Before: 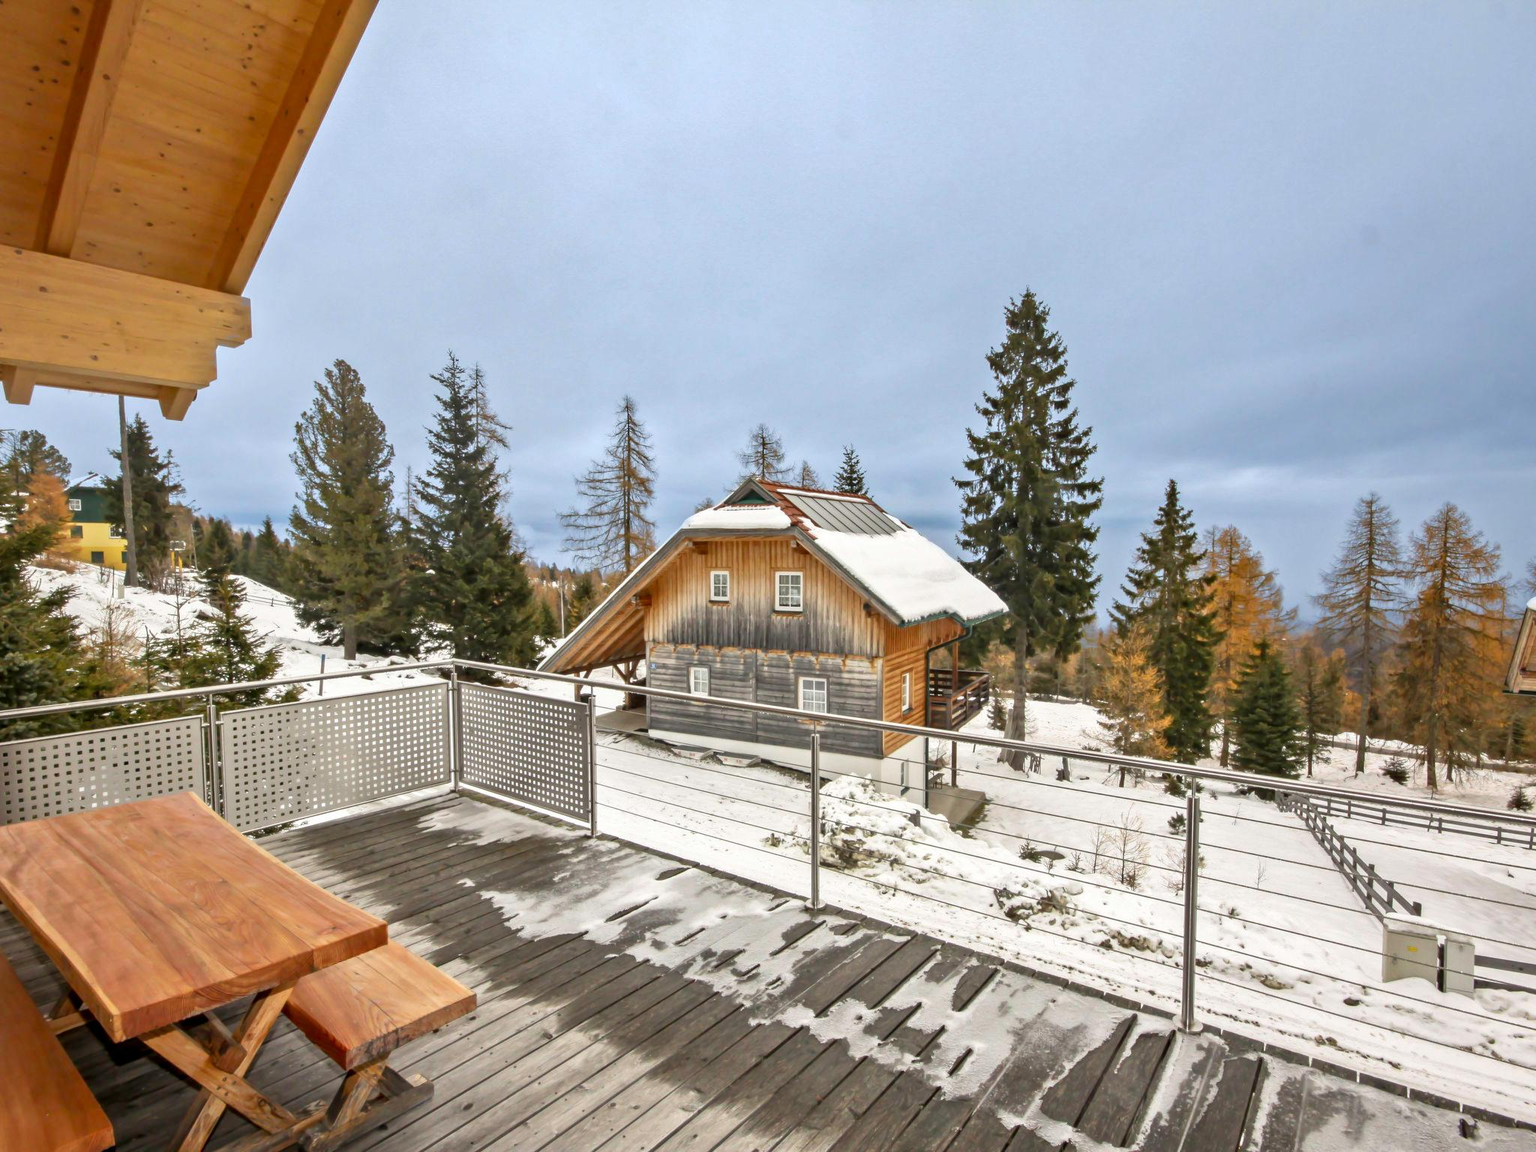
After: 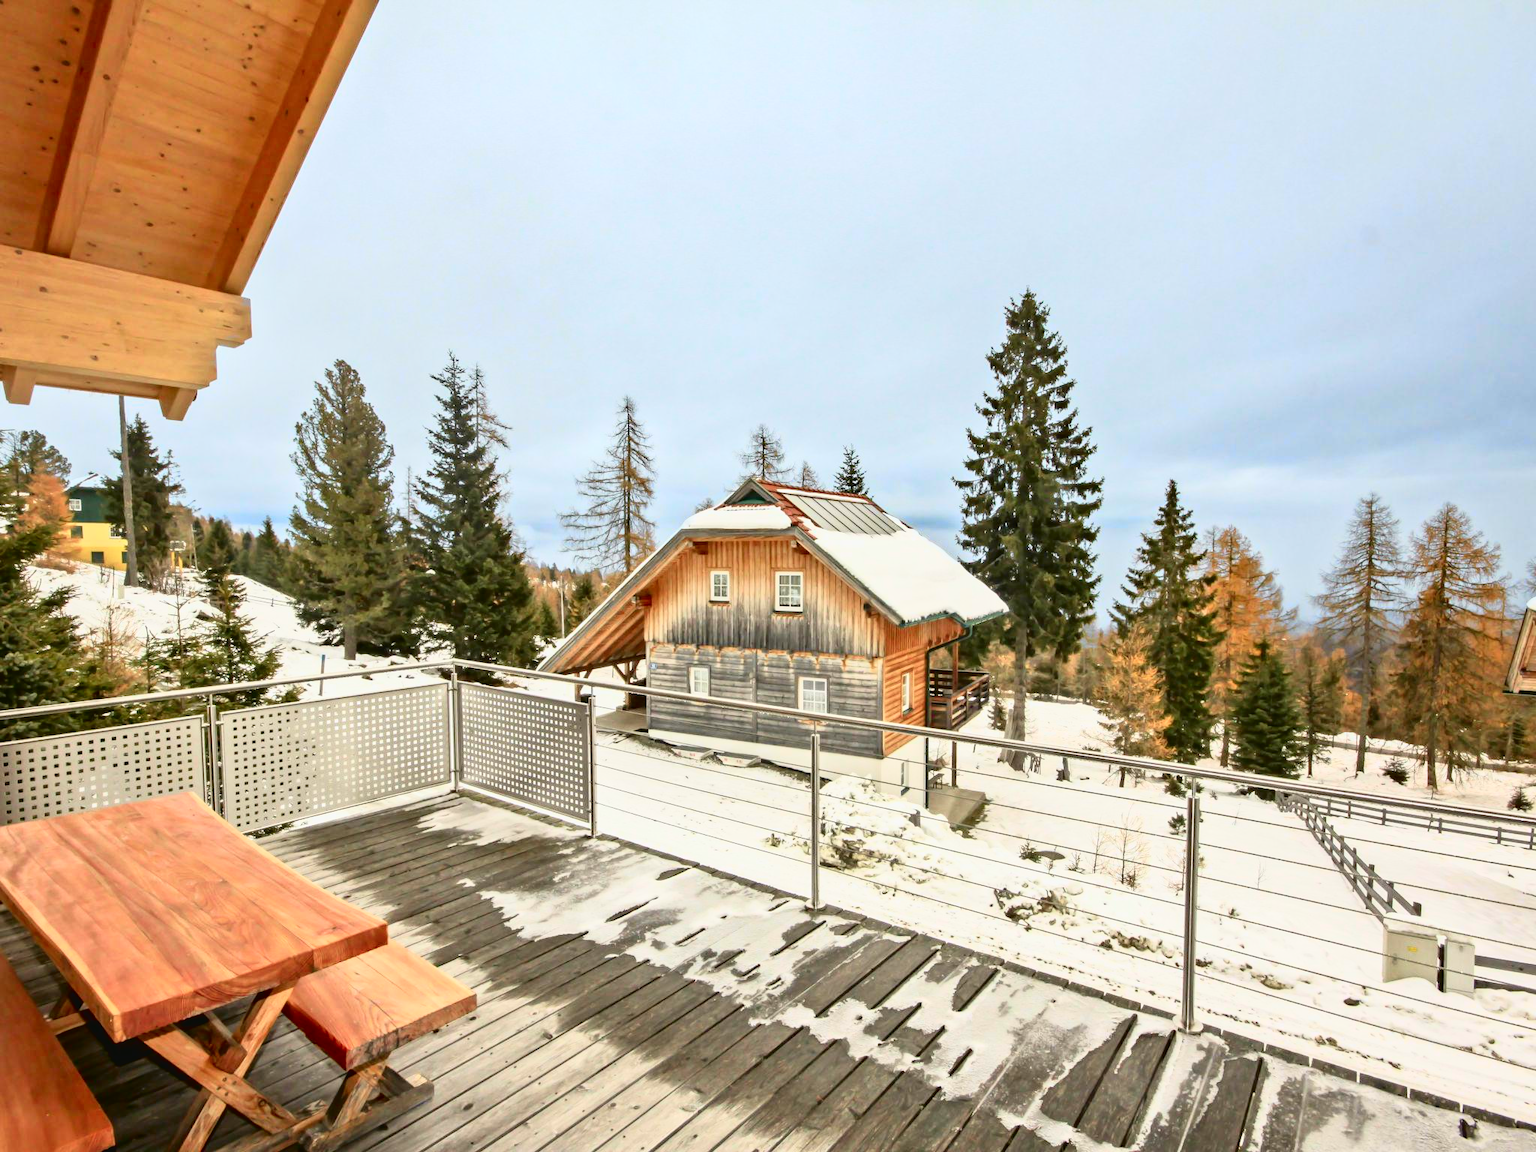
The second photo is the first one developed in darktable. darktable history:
tone curve: curves: ch0 [(0.003, 0.032) (0.037, 0.037) (0.149, 0.117) (0.297, 0.318) (0.41, 0.48) (0.541, 0.649) (0.722, 0.857) (0.875, 0.946) (1, 0.98)]; ch1 [(0, 0) (0.305, 0.325) (0.453, 0.437) (0.482, 0.474) (0.501, 0.498) (0.506, 0.503) (0.559, 0.576) (0.6, 0.635) (0.656, 0.707) (1, 1)]; ch2 [(0, 0) (0.323, 0.277) (0.408, 0.399) (0.45, 0.48) (0.499, 0.502) (0.515, 0.532) (0.573, 0.602) (0.653, 0.675) (0.75, 0.756) (1, 1)], color space Lab, independent channels, preserve colors none
